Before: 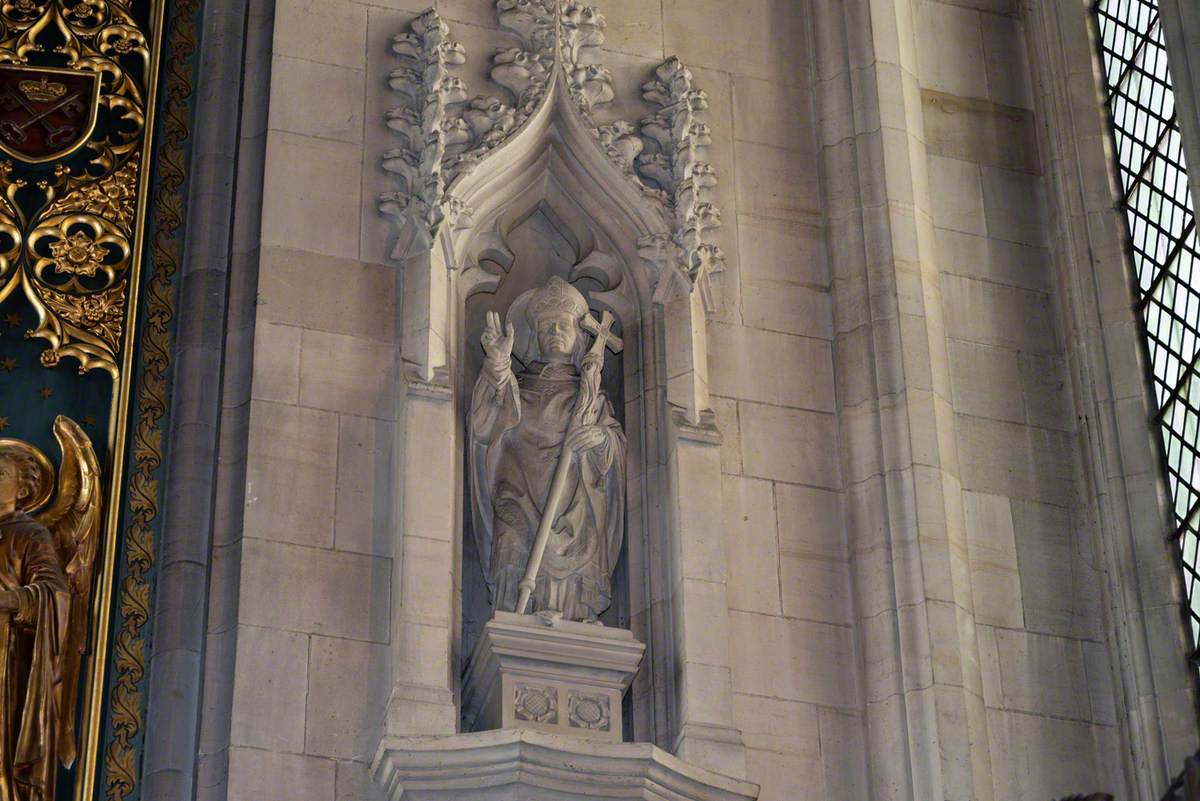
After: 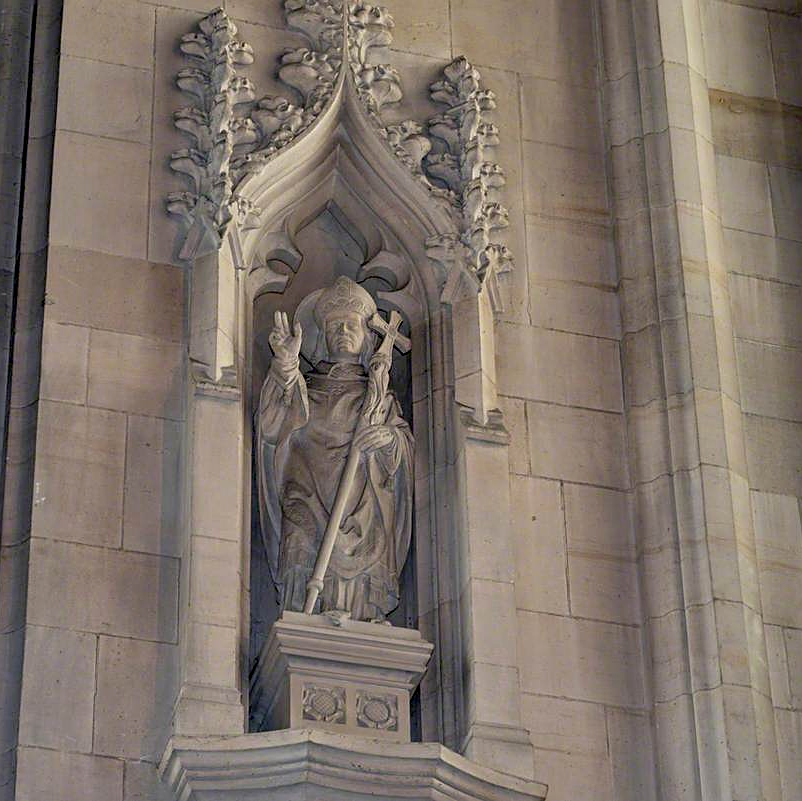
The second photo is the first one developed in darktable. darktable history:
crop and rotate: left 17.732%, right 15.423%
sharpen: on, module defaults
shadows and highlights: shadows 60, soften with gaussian
exposure: black level correction 0.009, exposure 0.014 EV, compensate highlight preservation false
